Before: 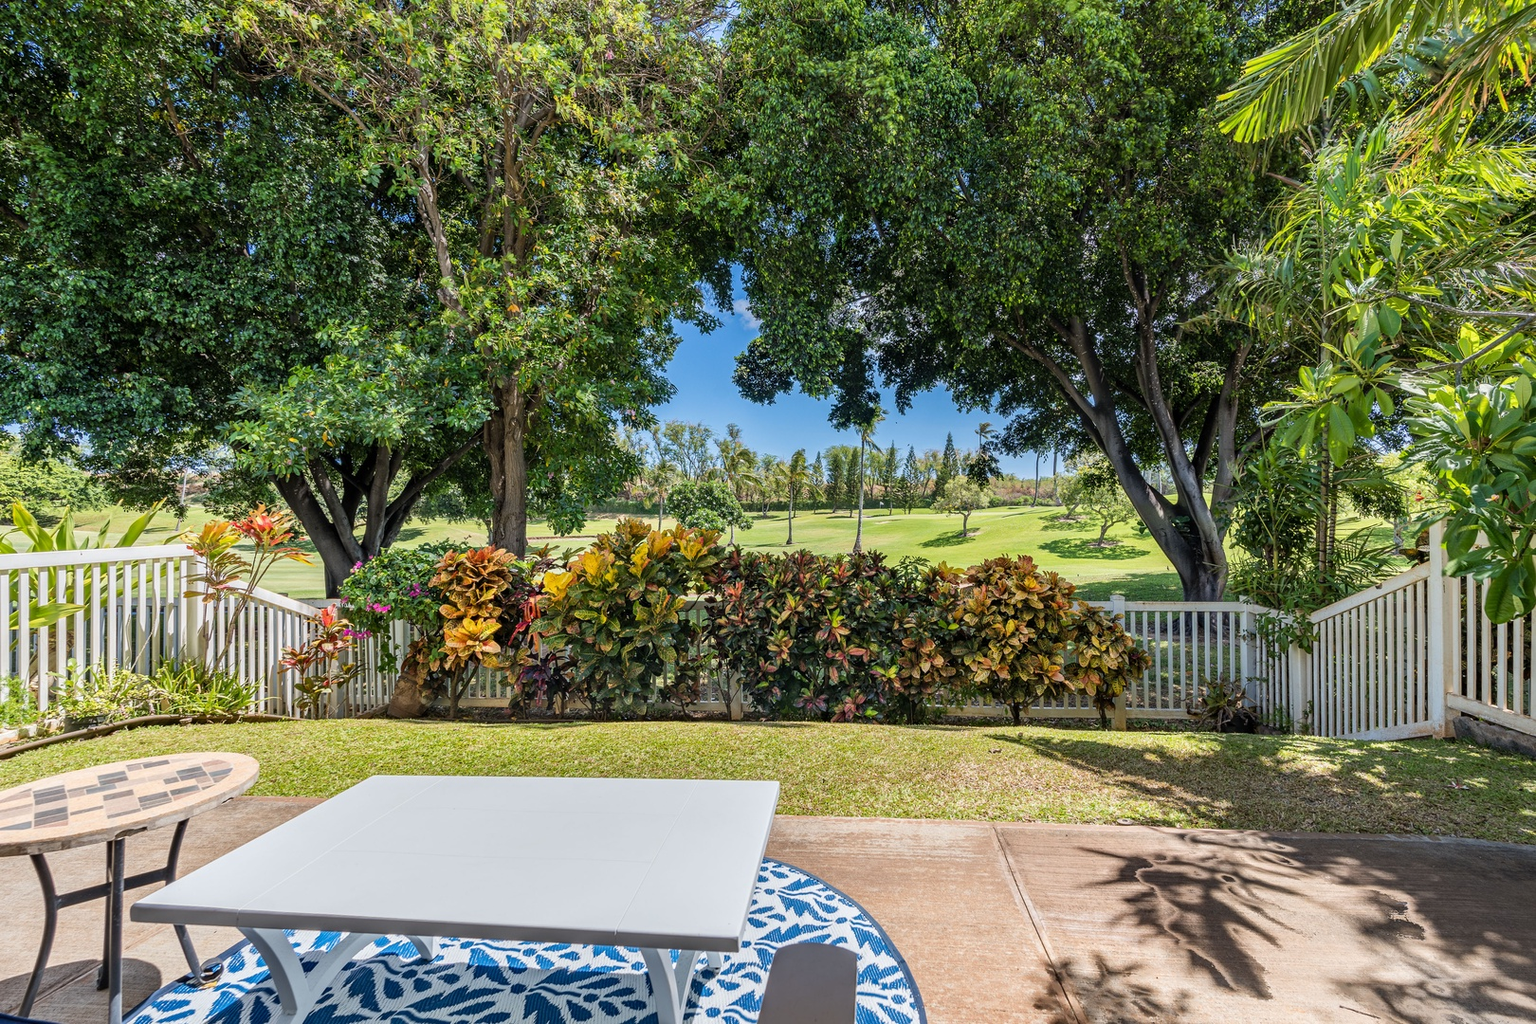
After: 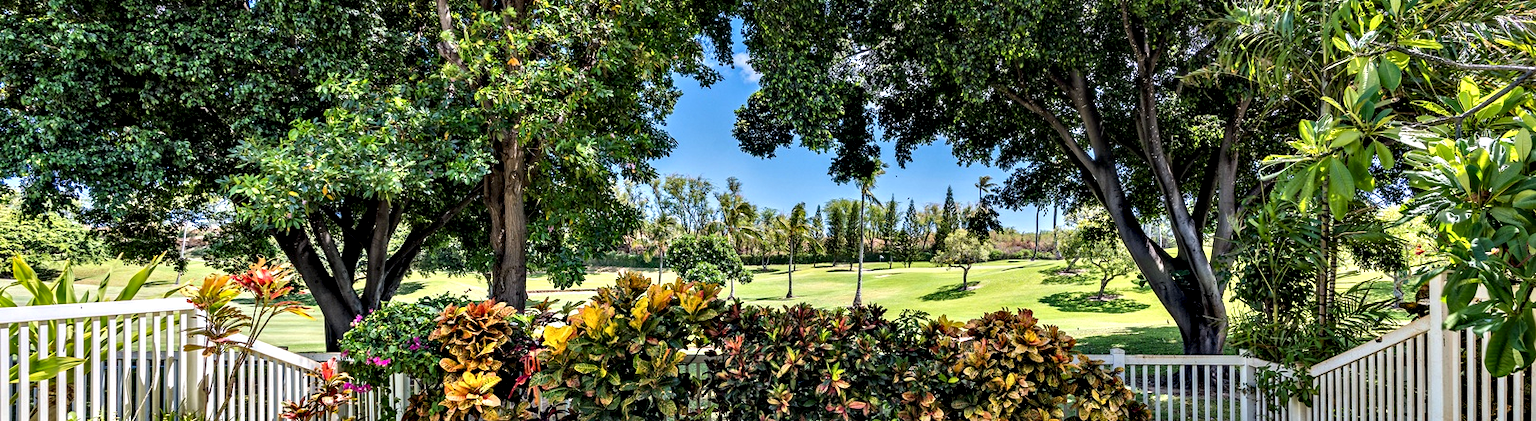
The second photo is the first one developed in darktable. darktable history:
crop and rotate: top 24.156%, bottom 34.557%
contrast equalizer: octaves 7, y [[0.6 ×6], [0.55 ×6], [0 ×6], [0 ×6], [0 ×6]]
